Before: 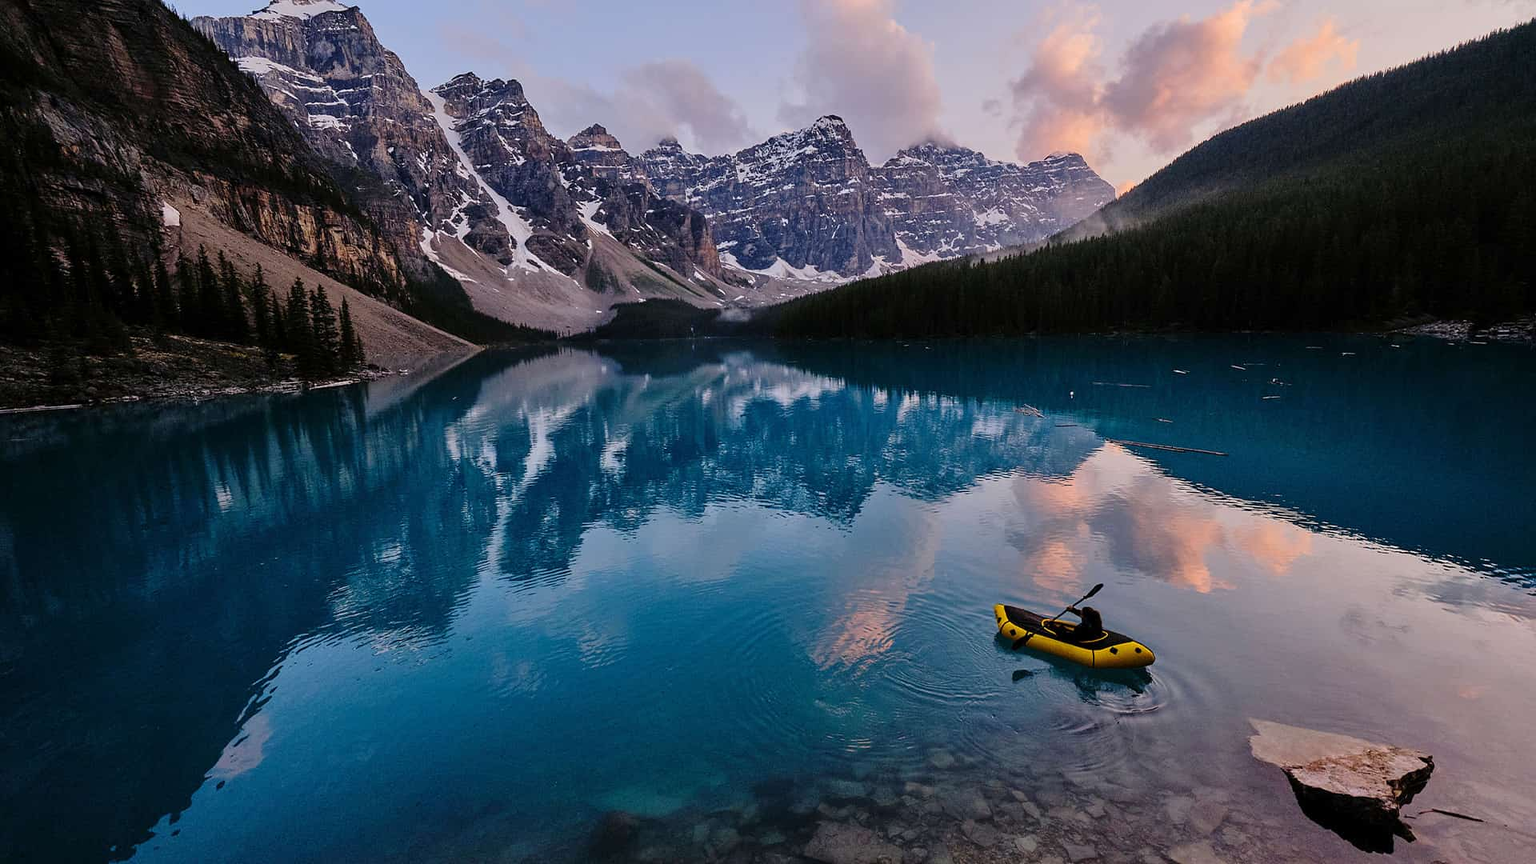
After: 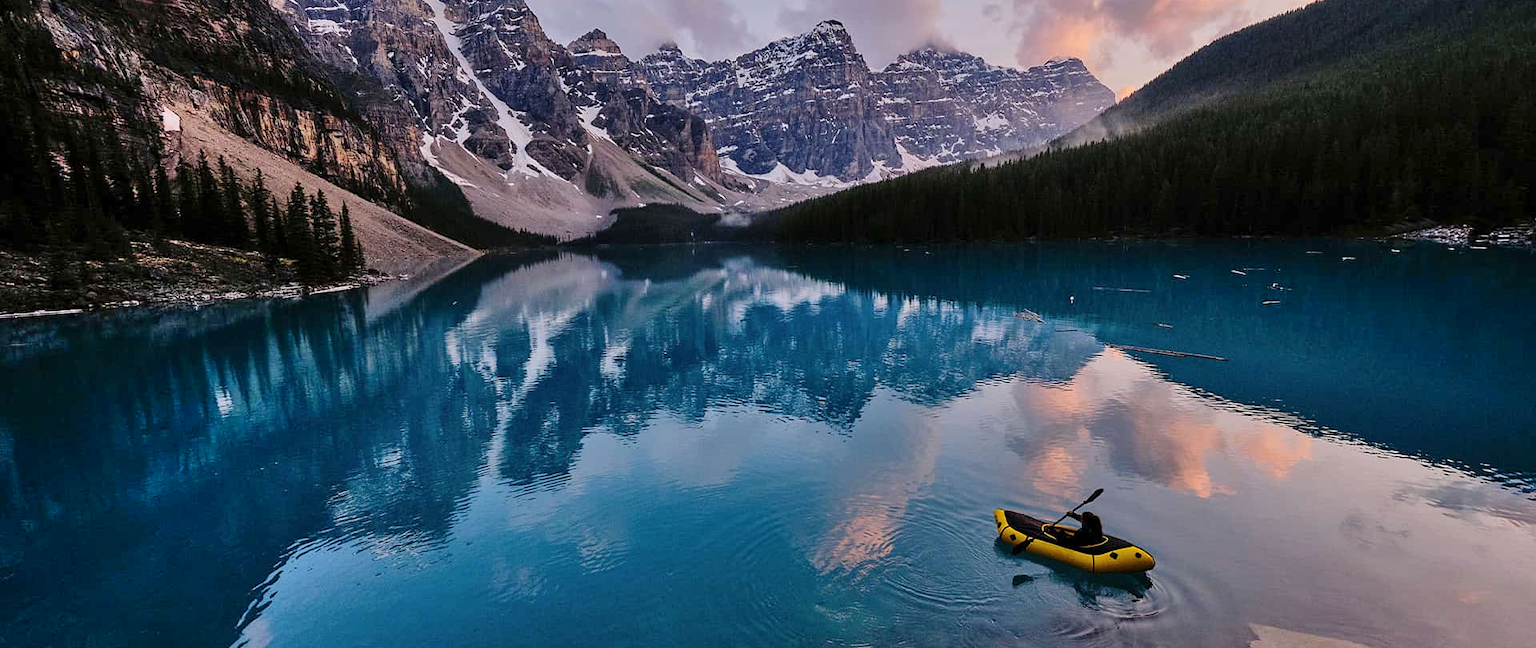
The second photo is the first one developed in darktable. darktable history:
shadows and highlights: low approximation 0.01, soften with gaussian
bloom: size 13.65%, threshold 98.39%, strength 4.82%
crop: top 11.038%, bottom 13.962%
